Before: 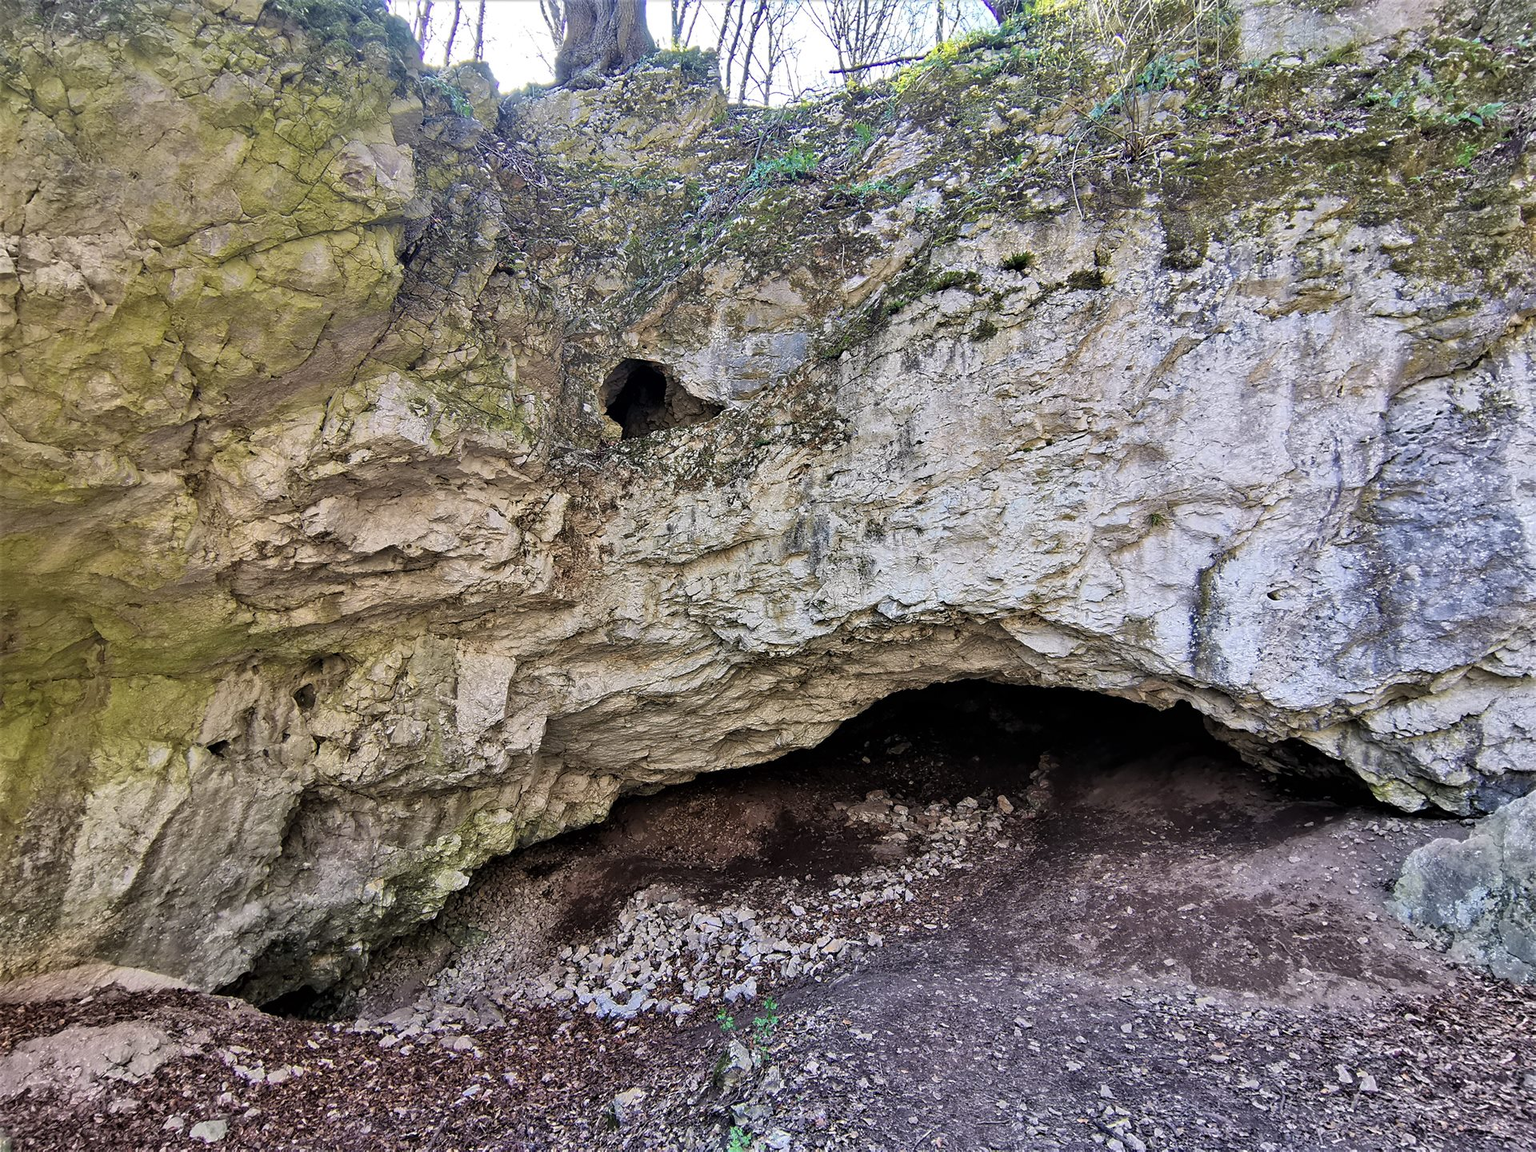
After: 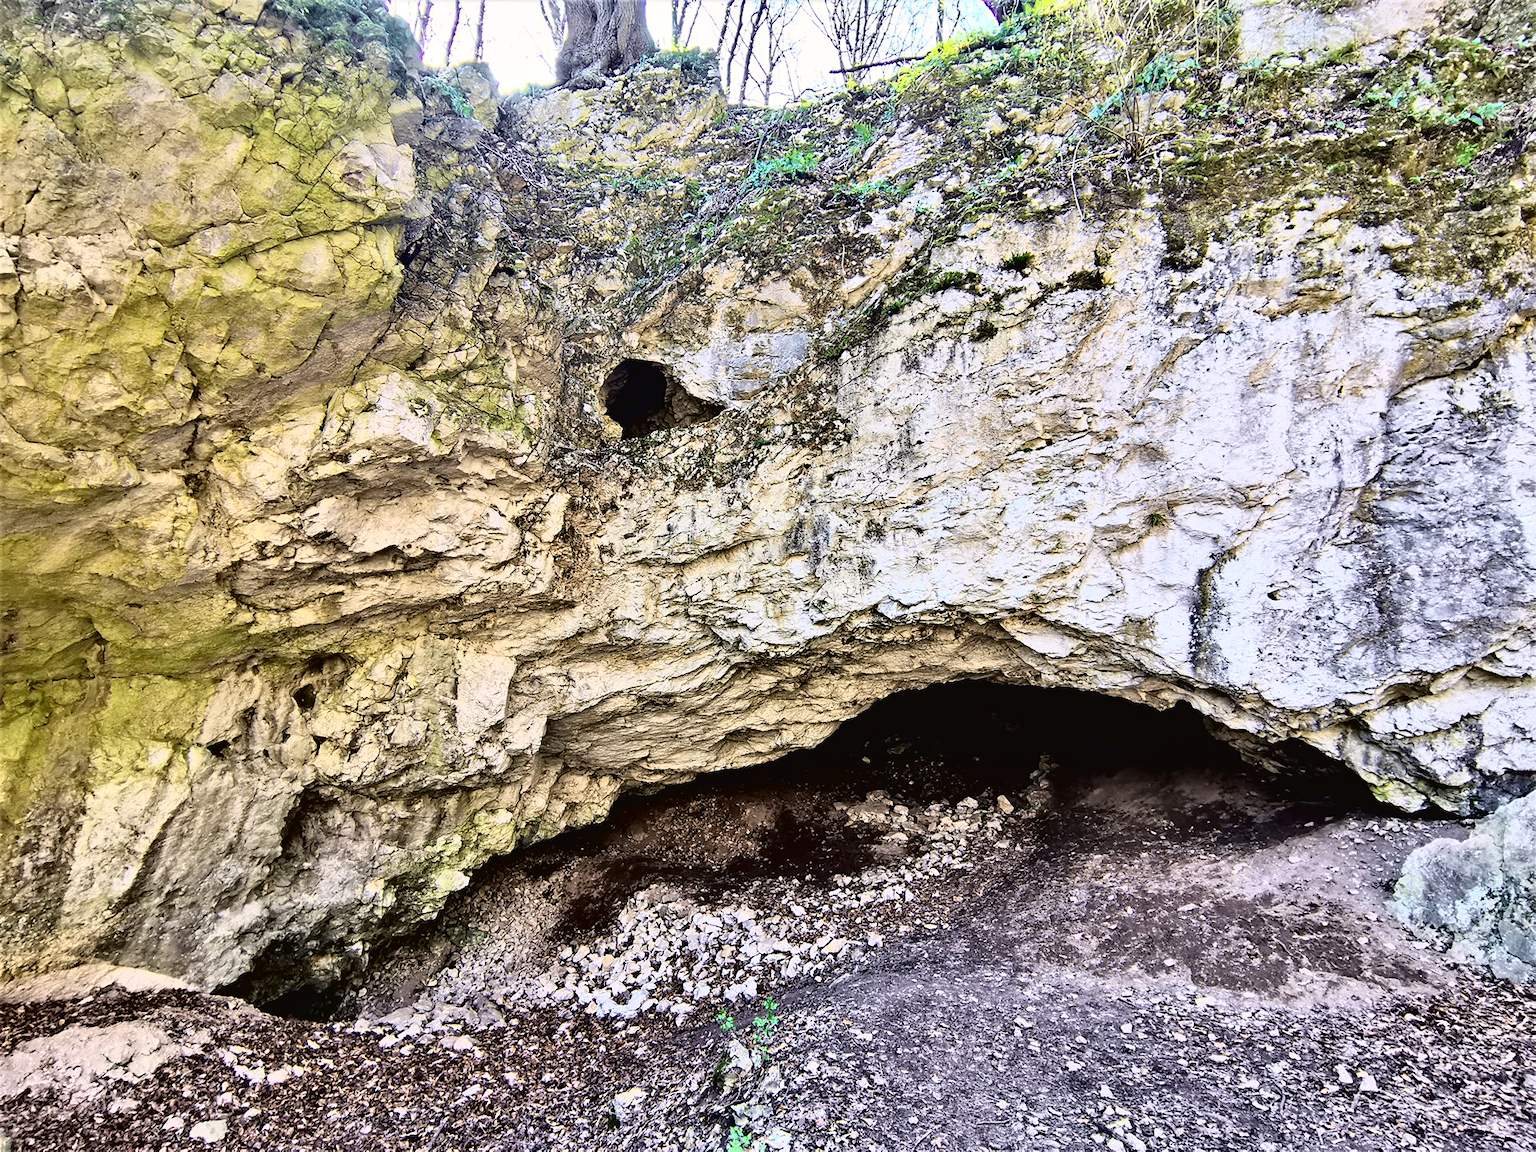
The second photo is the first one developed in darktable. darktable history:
contrast brightness saturation: contrast 0.028, brightness 0.065, saturation 0.133
tone curve: curves: ch0 [(0, 0.023) (0.113, 0.084) (0.285, 0.301) (0.673, 0.796) (0.845, 0.932) (0.994, 0.971)]; ch1 [(0, 0) (0.456, 0.437) (0.498, 0.5) (0.57, 0.559) (0.631, 0.639) (1, 1)]; ch2 [(0, 0) (0.417, 0.44) (0.46, 0.453) (0.502, 0.507) (0.55, 0.57) (0.67, 0.712) (1, 1)], color space Lab, independent channels, preserve colors none
contrast equalizer: y [[0.545, 0.572, 0.59, 0.59, 0.571, 0.545], [0.5 ×6], [0.5 ×6], [0 ×6], [0 ×6]]
